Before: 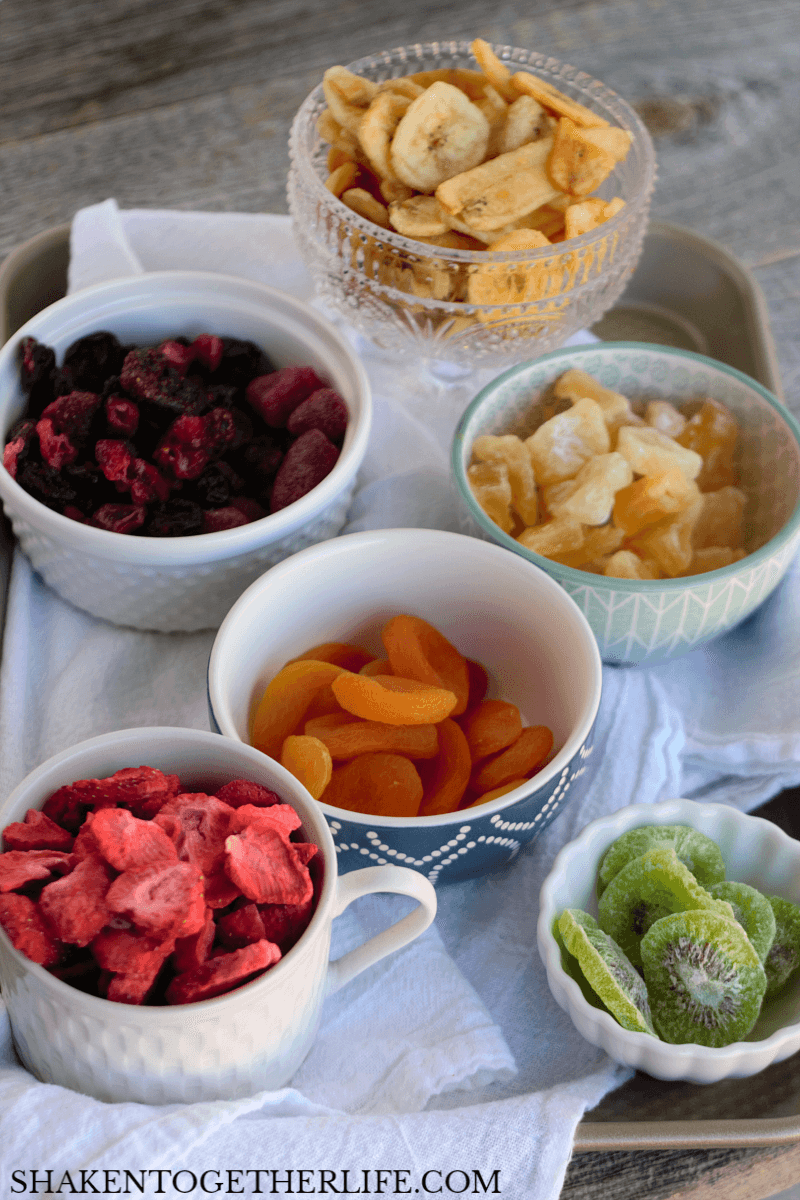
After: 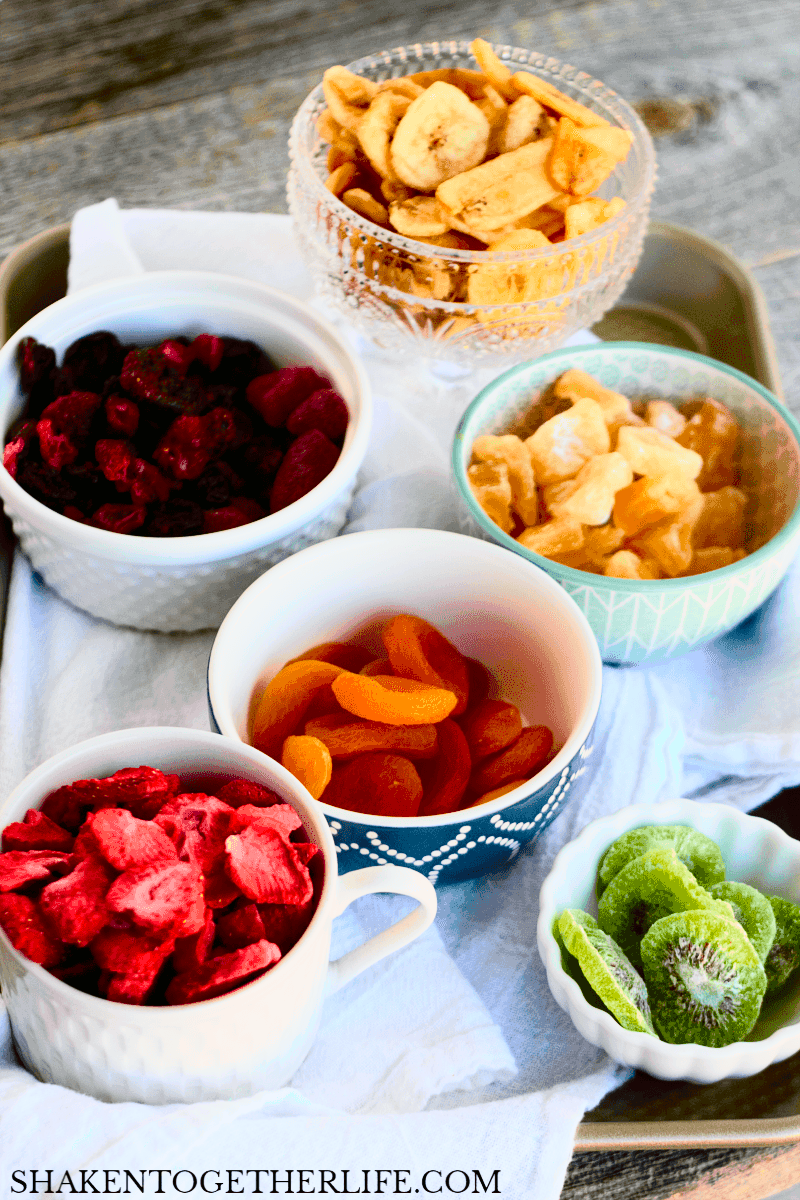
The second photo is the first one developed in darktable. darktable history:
color balance rgb: perceptual saturation grading › global saturation 20%, perceptual saturation grading › highlights -25%, perceptual saturation grading › shadows 50%
contrast brightness saturation: contrast 0.15, brightness -0.01, saturation 0.1
tone curve: curves: ch0 [(0, 0) (0.131, 0.094) (0.326, 0.386) (0.481, 0.623) (0.593, 0.764) (0.812, 0.933) (1, 0.974)]; ch1 [(0, 0) (0.366, 0.367) (0.475, 0.453) (0.494, 0.493) (0.504, 0.497) (0.553, 0.584) (1, 1)]; ch2 [(0, 0) (0.333, 0.346) (0.375, 0.375) (0.424, 0.43) (0.476, 0.492) (0.502, 0.503) (0.533, 0.556) (0.566, 0.599) (0.614, 0.653) (1, 1)], color space Lab, independent channels, preserve colors none
